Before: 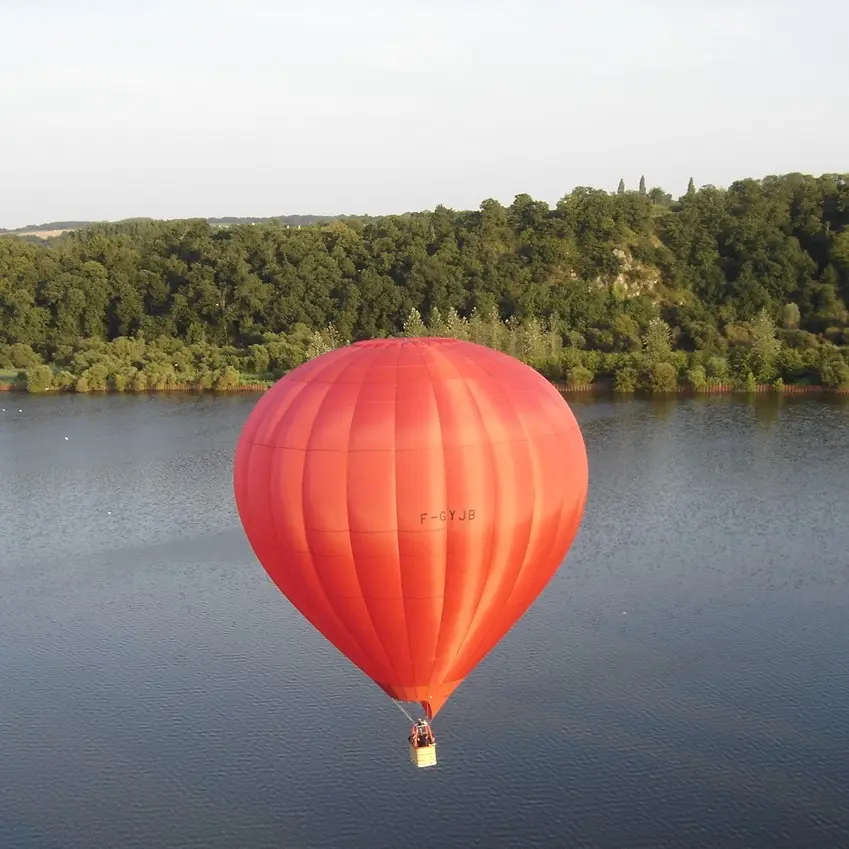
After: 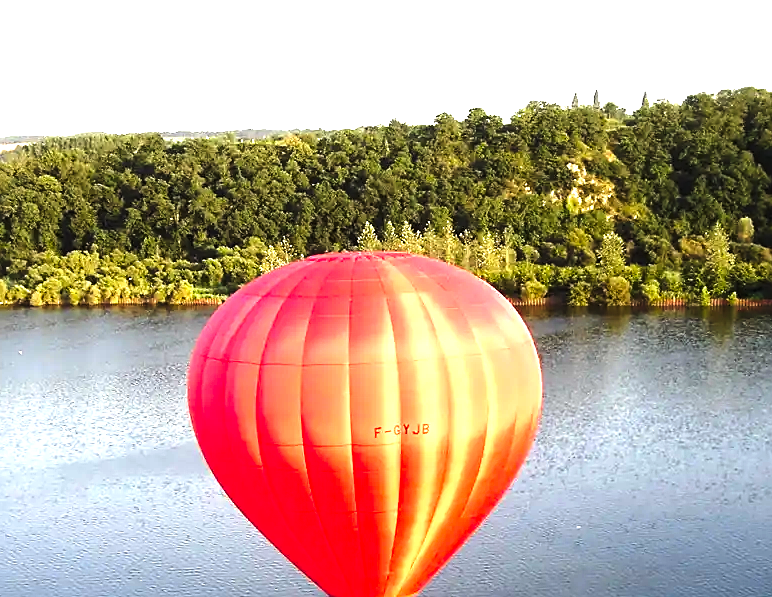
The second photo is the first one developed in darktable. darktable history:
tone curve: curves: ch0 [(0, 0) (0.003, 0.025) (0.011, 0.025) (0.025, 0.025) (0.044, 0.026) (0.069, 0.033) (0.1, 0.053) (0.136, 0.078) (0.177, 0.108) (0.224, 0.153) (0.277, 0.213) (0.335, 0.286) (0.399, 0.372) (0.468, 0.467) (0.543, 0.565) (0.623, 0.675) (0.709, 0.775) (0.801, 0.863) (0.898, 0.936) (1, 1)], preserve colors none
levels: levels [0.012, 0.367, 0.697]
crop: left 5.451%, top 10.141%, right 3.581%, bottom 19.479%
sharpen: on, module defaults
